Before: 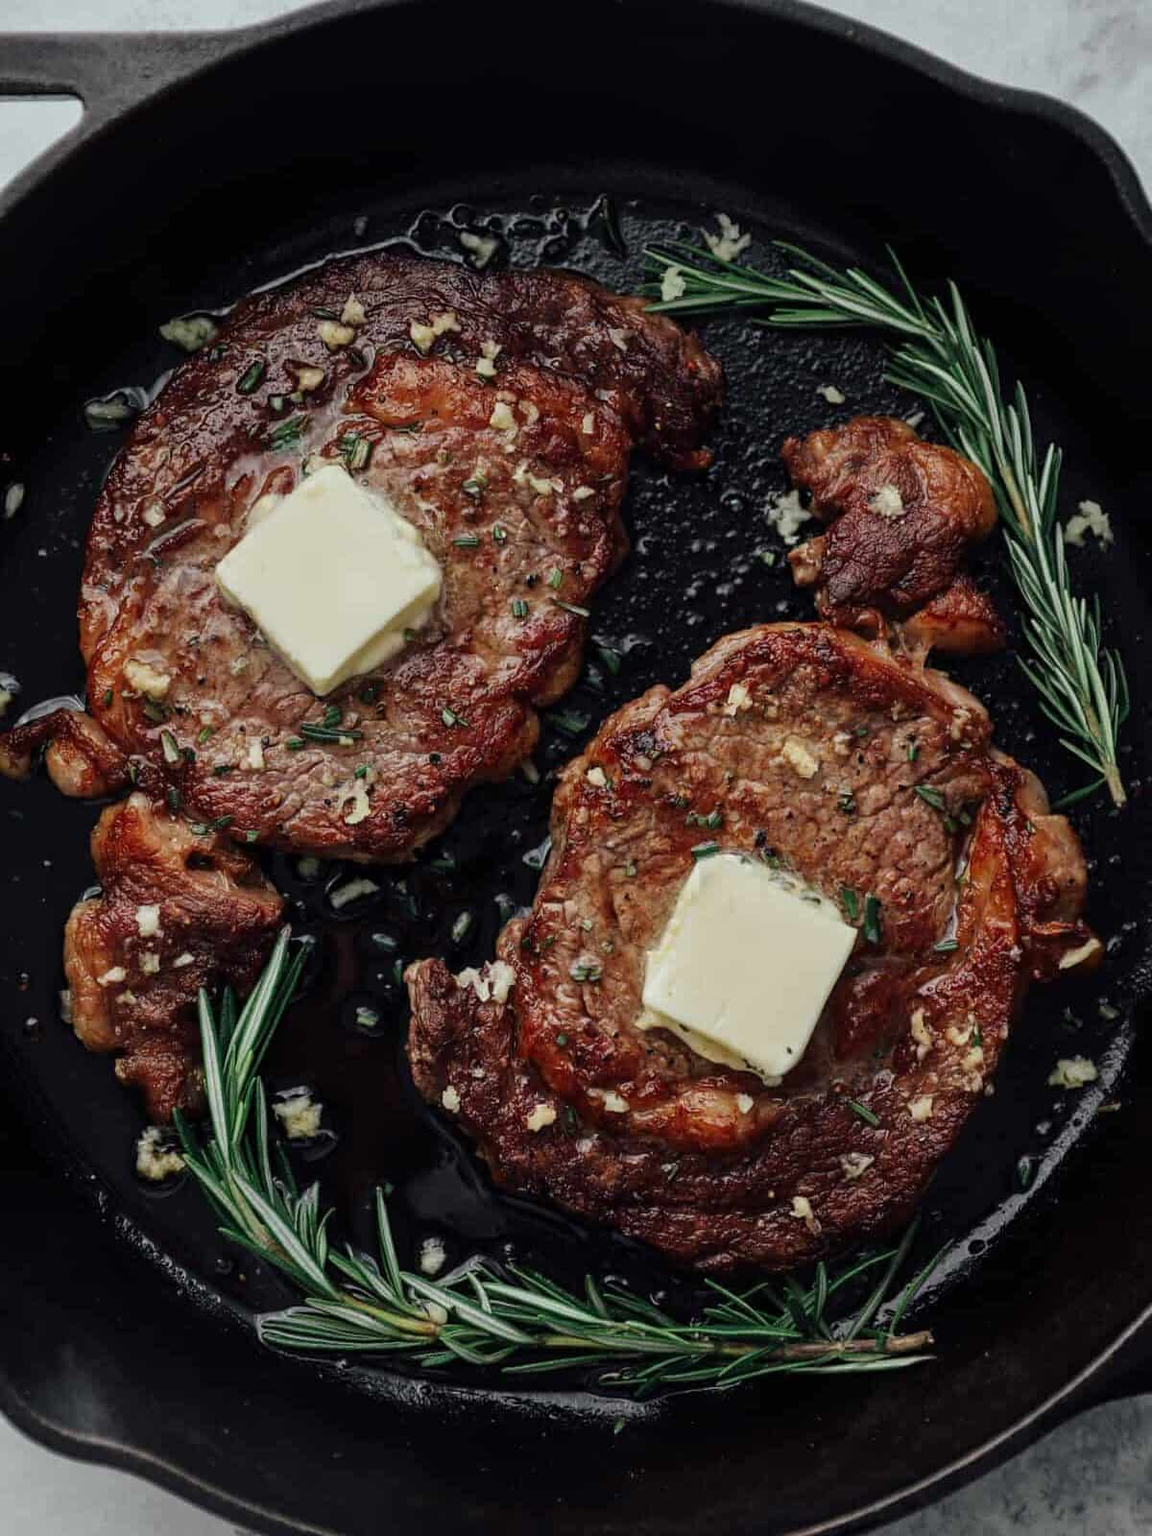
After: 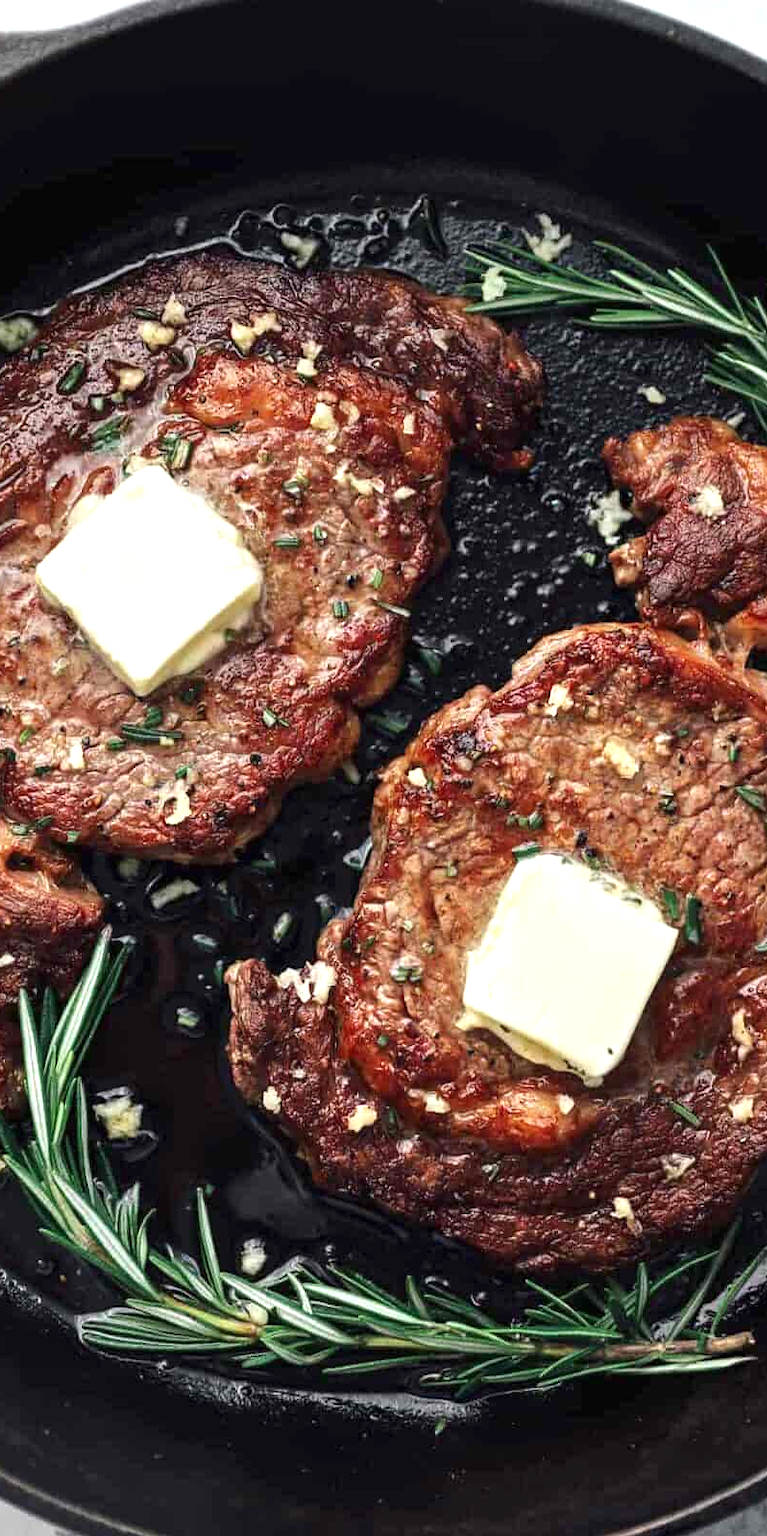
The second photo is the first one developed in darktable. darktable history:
crop and rotate: left 15.619%, right 17.767%
exposure: black level correction 0, exposure 1.097 EV, compensate exposure bias true, compensate highlight preservation false
